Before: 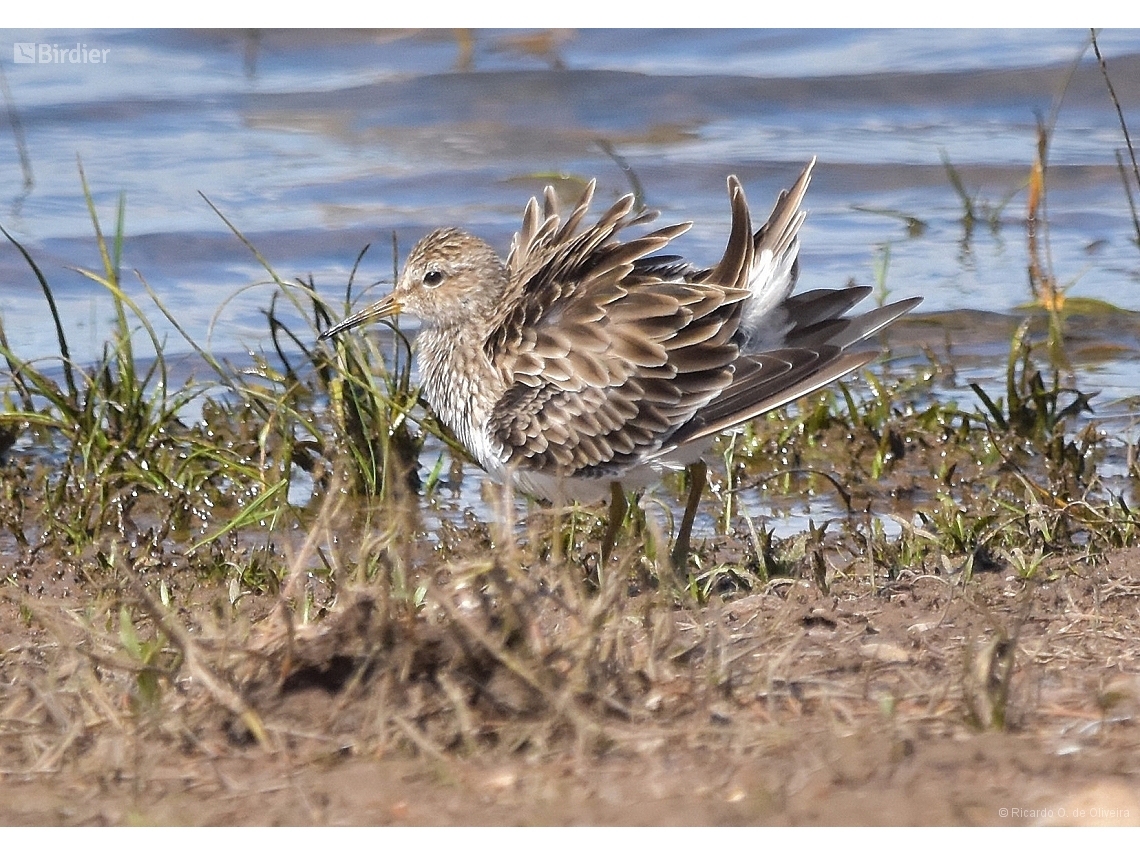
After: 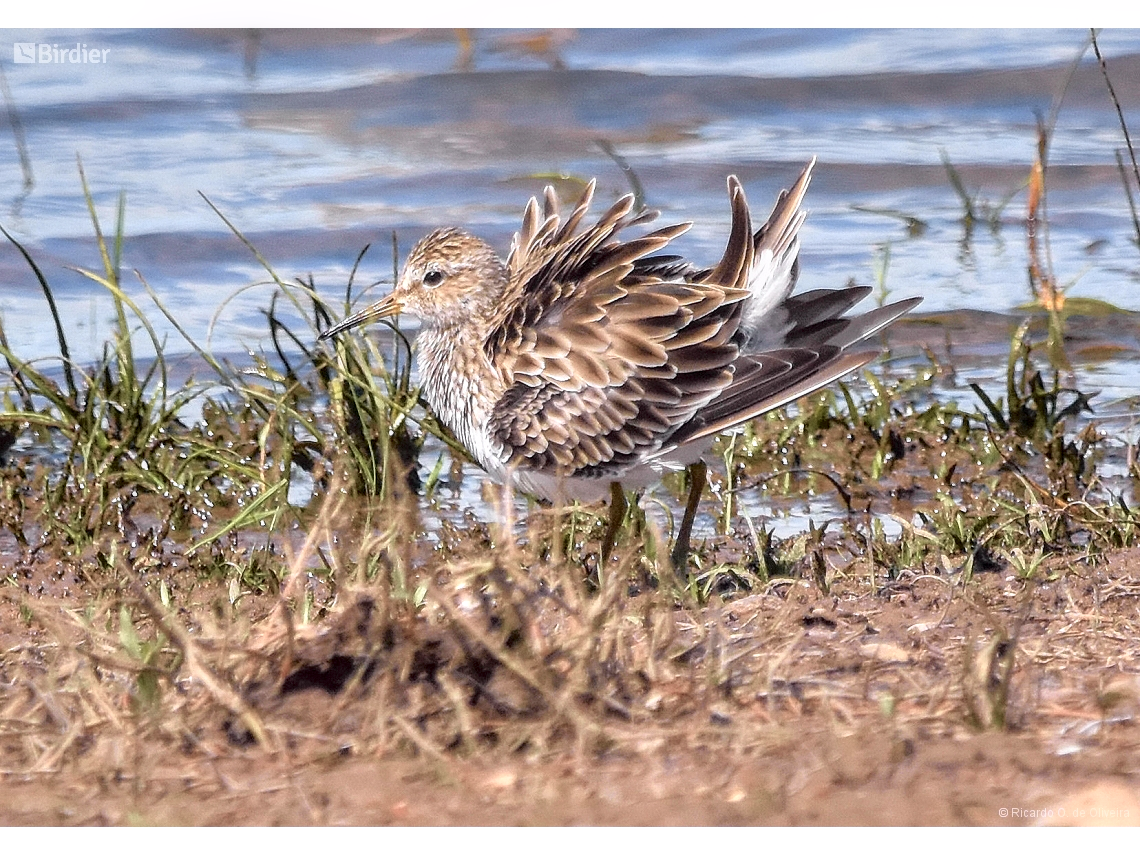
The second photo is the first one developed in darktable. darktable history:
tone curve: curves: ch0 [(0, 0.009) (0.105, 0.08) (0.195, 0.18) (0.283, 0.316) (0.384, 0.434) (0.485, 0.531) (0.638, 0.69) (0.81, 0.872) (1, 0.977)]; ch1 [(0, 0) (0.161, 0.092) (0.35, 0.33) (0.379, 0.401) (0.456, 0.469) (0.498, 0.502) (0.52, 0.536) (0.586, 0.617) (0.635, 0.655) (1, 1)]; ch2 [(0, 0) (0.371, 0.362) (0.437, 0.437) (0.483, 0.484) (0.53, 0.515) (0.56, 0.571) (0.622, 0.606) (1, 1)], color space Lab, independent channels, preserve colors none
local contrast: detail 130%
